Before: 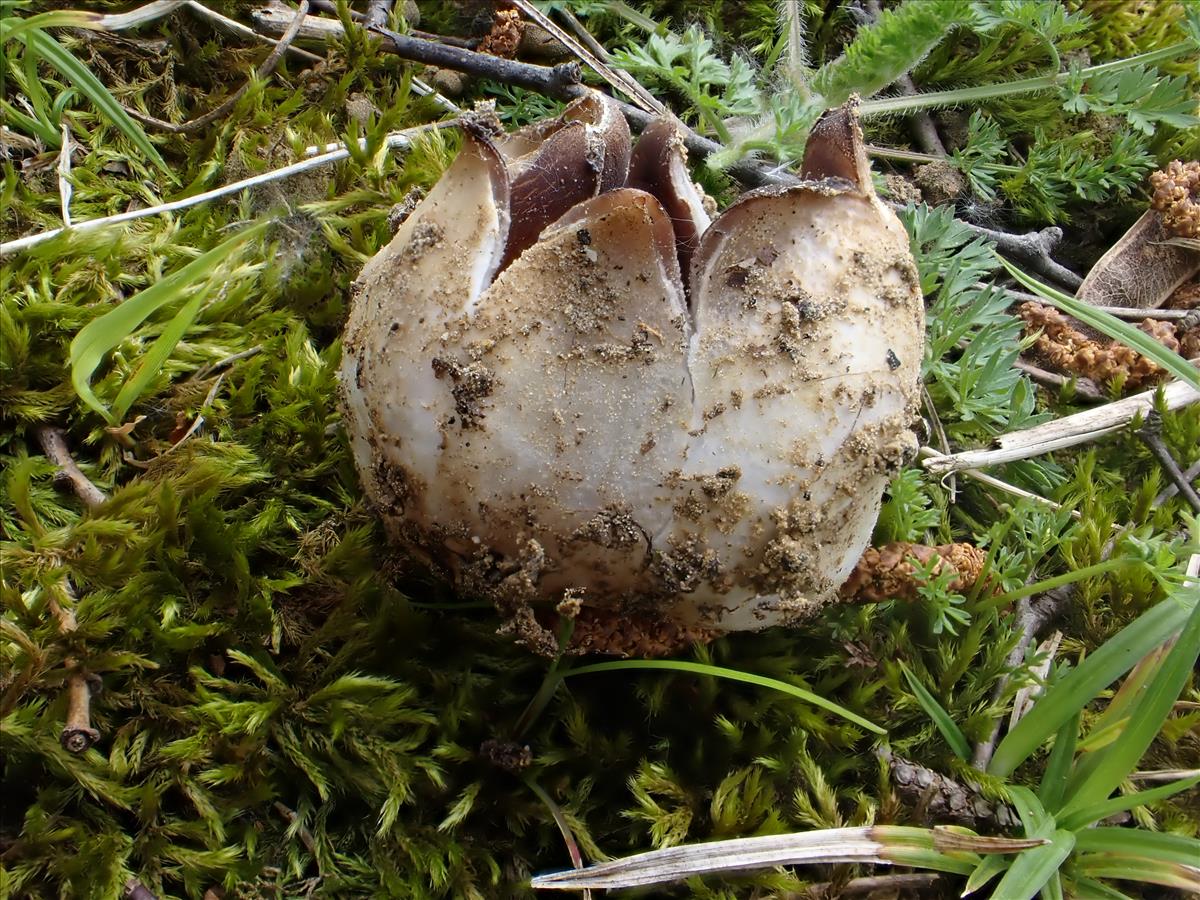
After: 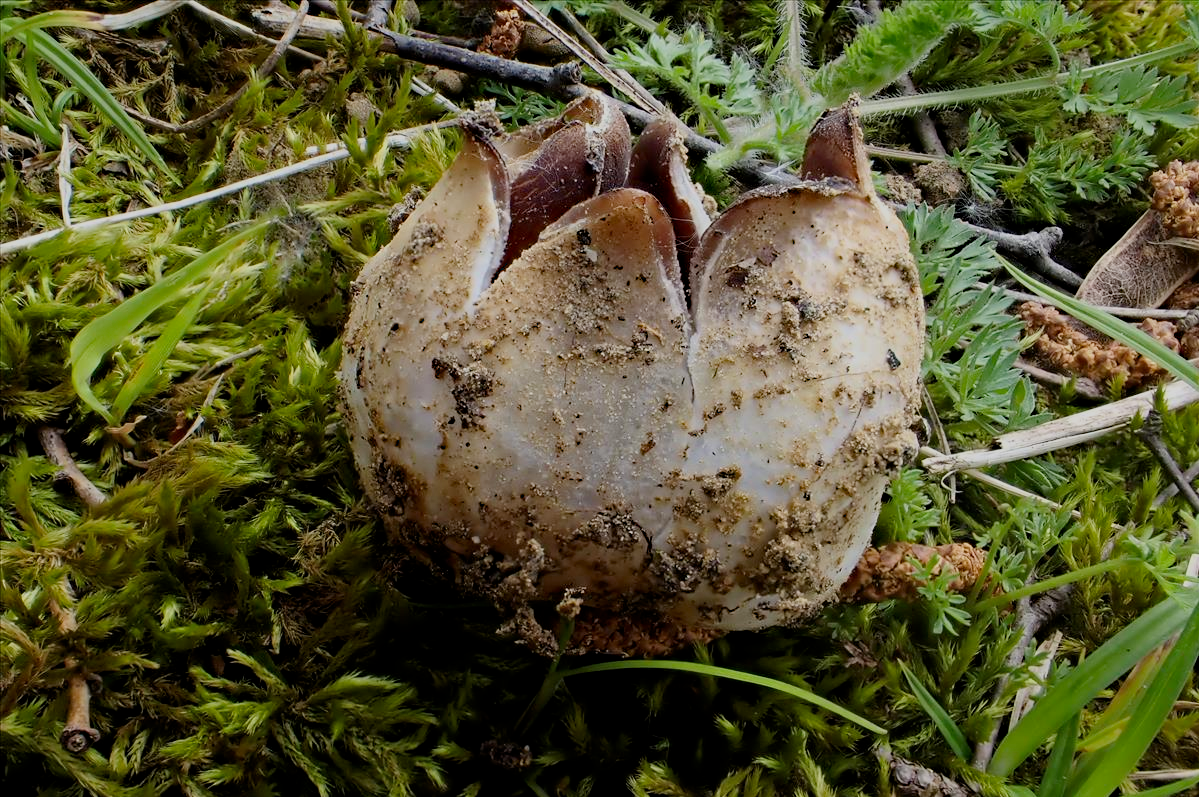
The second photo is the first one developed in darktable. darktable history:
filmic rgb: black relative exposure -8.78 EV, white relative exposure 4.98 EV, target black luminance 0%, hardness 3.77, latitude 65.68%, contrast 0.834, shadows ↔ highlights balance 19.39%
contrast brightness saturation: contrast 0.152, brightness -0.01, saturation 0.096
haze removal: strength 0.411, adaptive false
crop and rotate: top 0%, bottom 11.354%
